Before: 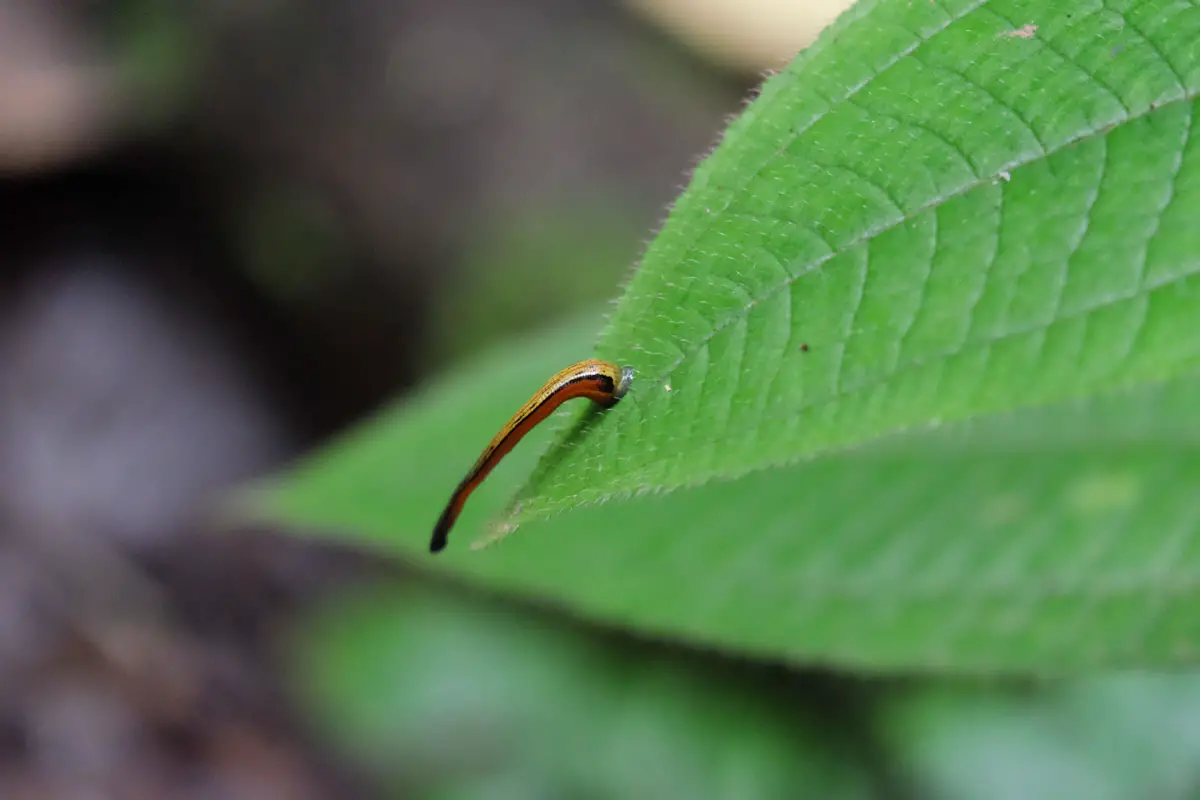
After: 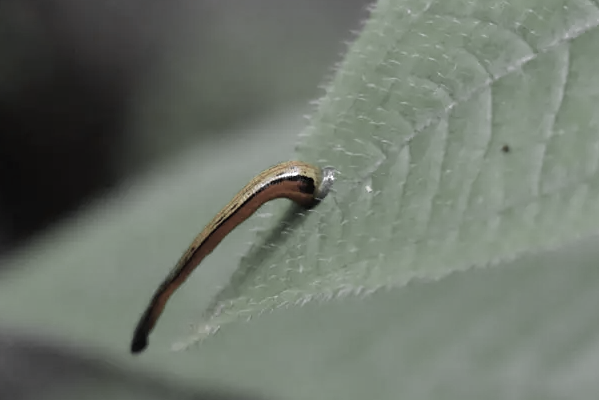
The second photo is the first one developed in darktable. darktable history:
color calibration: illuminant as shot in camera, x 0.358, y 0.373, temperature 4628.91 K
color zones: curves: ch0 [(0, 0.613) (0.01, 0.613) (0.245, 0.448) (0.498, 0.529) (0.642, 0.665) (0.879, 0.777) (0.99, 0.613)]; ch1 [(0, 0.035) (0.121, 0.189) (0.259, 0.197) (0.415, 0.061) (0.589, 0.022) (0.732, 0.022) (0.857, 0.026) (0.991, 0.053)]
velvia: strength 15%
crop: left 25%, top 25%, right 25%, bottom 25%
